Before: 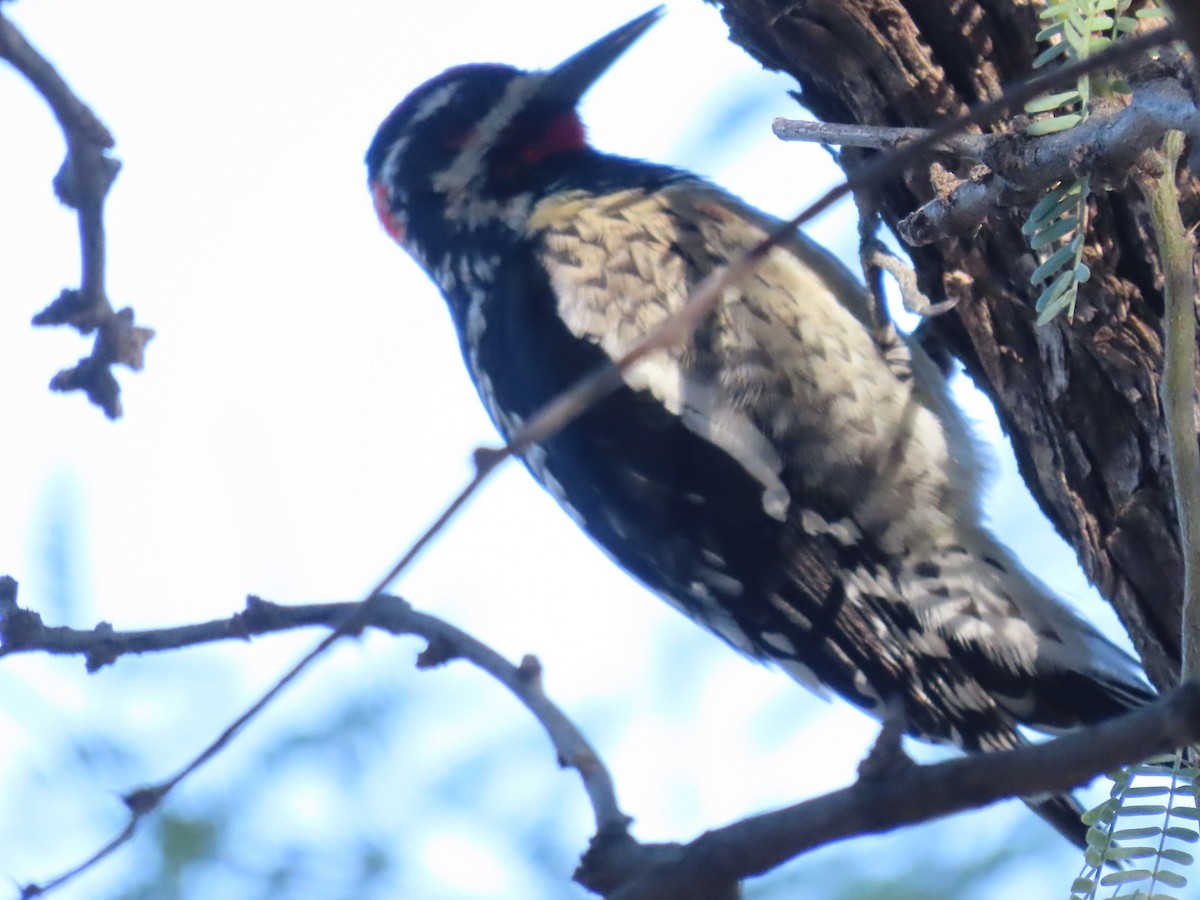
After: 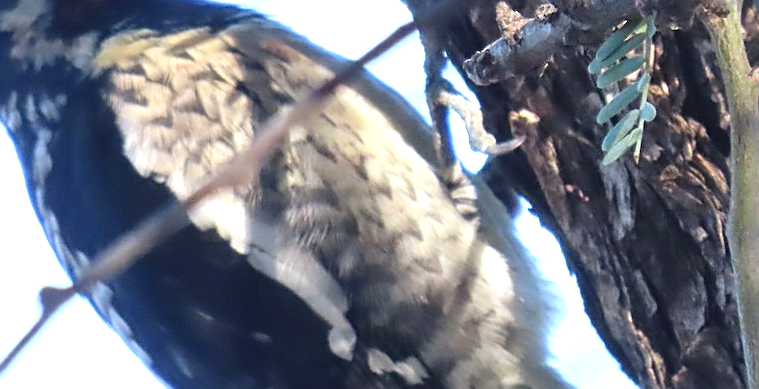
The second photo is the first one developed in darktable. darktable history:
crop: left 36.196%, top 17.889%, right 0.551%, bottom 38.846%
sharpen: on, module defaults
exposure: exposure 0.6 EV, compensate exposure bias true, compensate highlight preservation false
